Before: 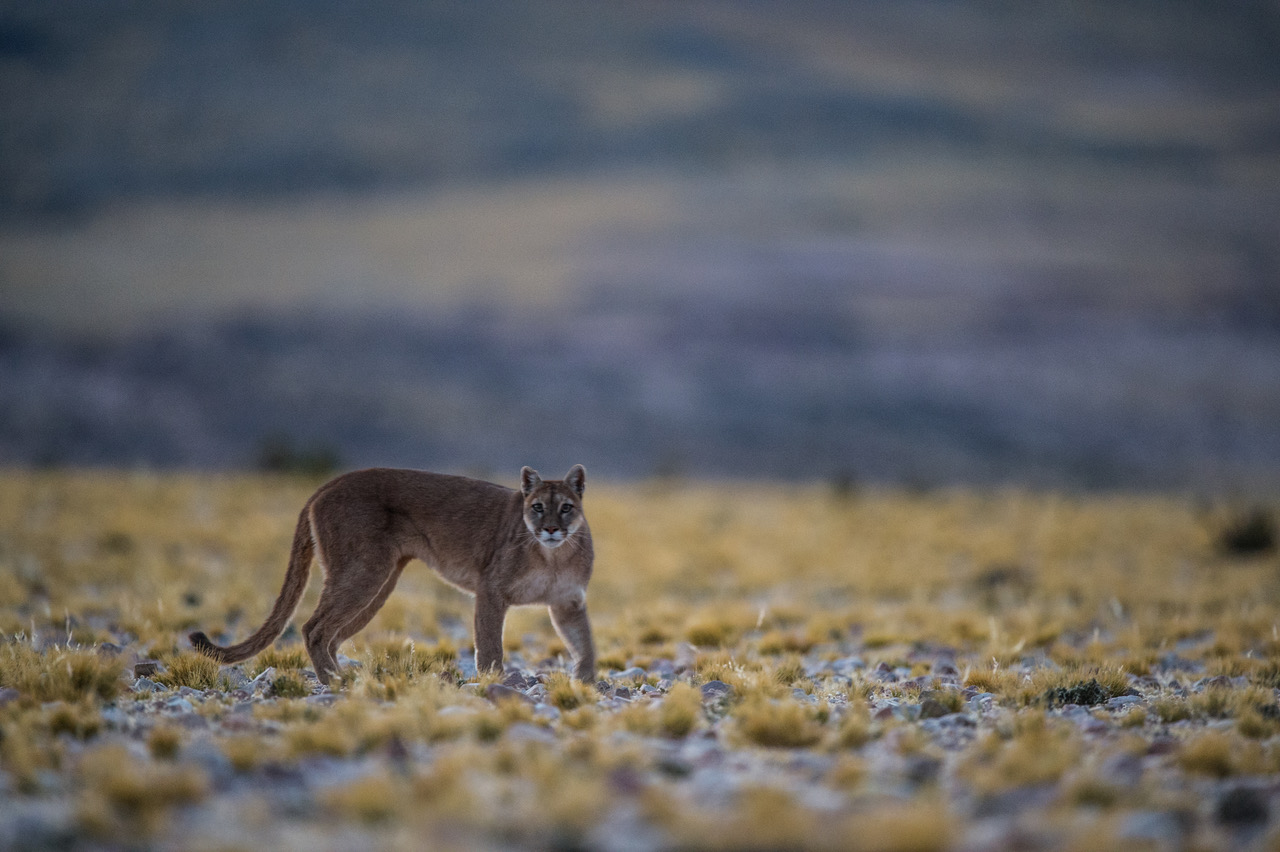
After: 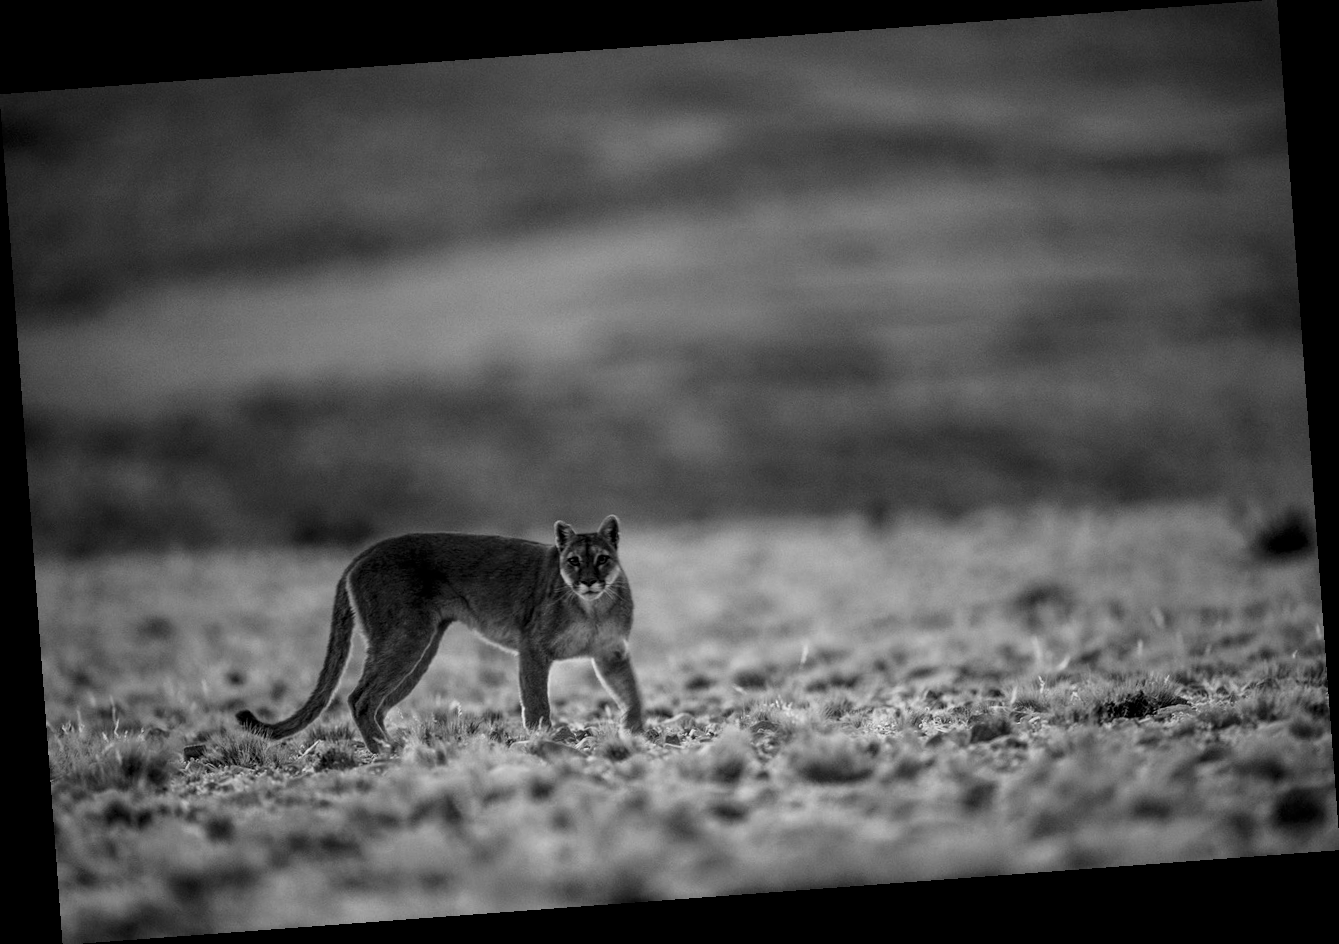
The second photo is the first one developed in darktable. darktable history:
local contrast: mode bilateral grid, contrast 100, coarseness 100, detail 108%, midtone range 0.2
rotate and perspective: rotation -4.25°, automatic cropping off
tone curve: curves: ch0 [(0, 0) (0.003, 0) (0.011, 0.001) (0.025, 0.002) (0.044, 0.004) (0.069, 0.006) (0.1, 0.009) (0.136, 0.03) (0.177, 0.076) (0.224, 0.13) (0.277, 0.202) (0.335, 0.28) (0.399, 0.367) (0.468, 0.46) (0.543, 0.562) (0.623, 0.67) (0.709, 0.787) (0.801, 0.889) (0.898, 0.972) (1, 1)], preserve colors none
velvia: strength 17%
monochrome: size 1
